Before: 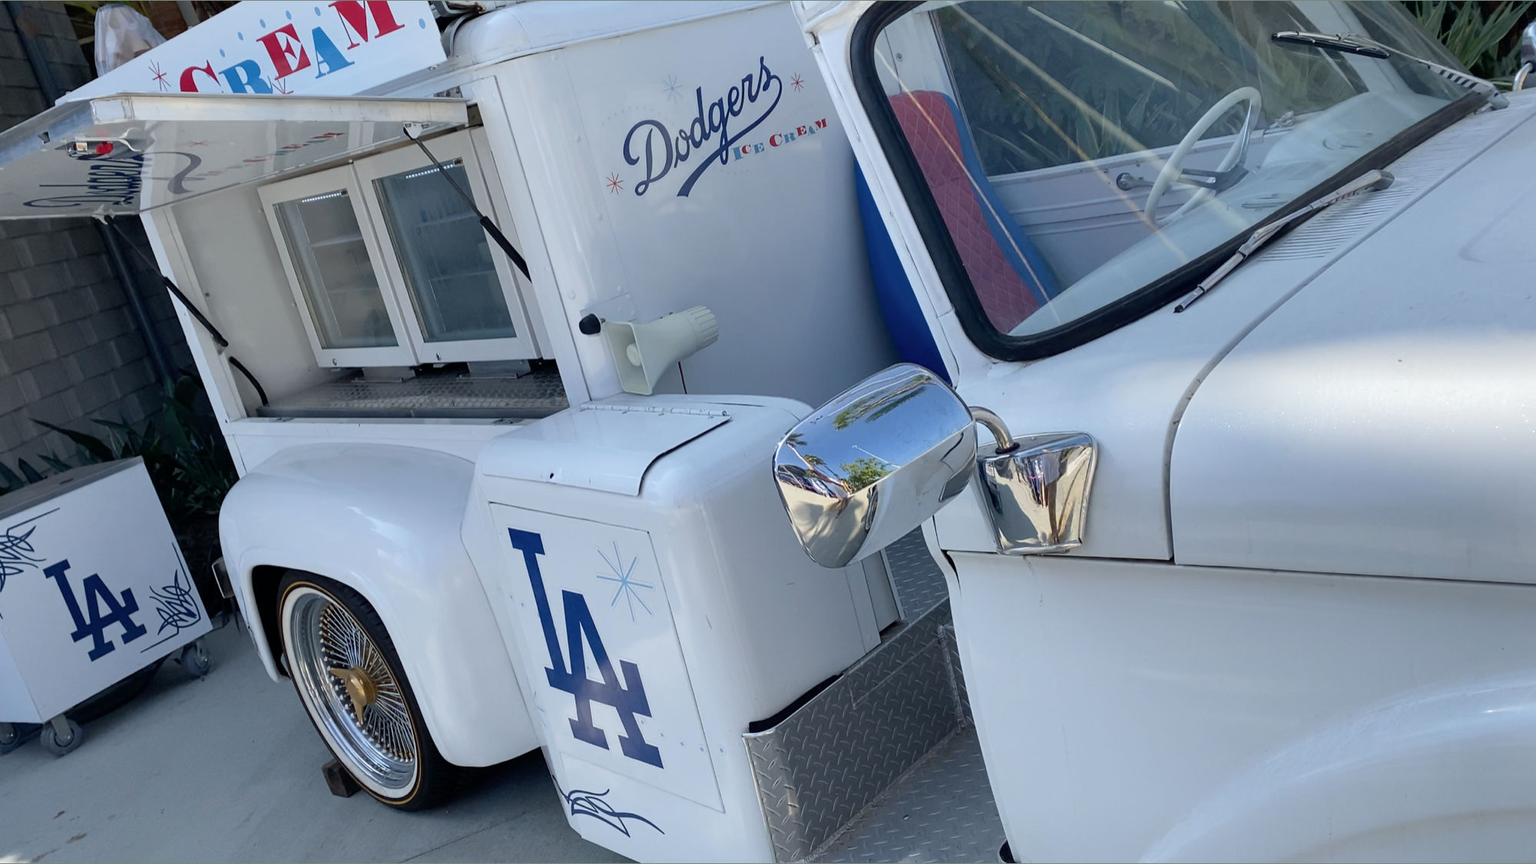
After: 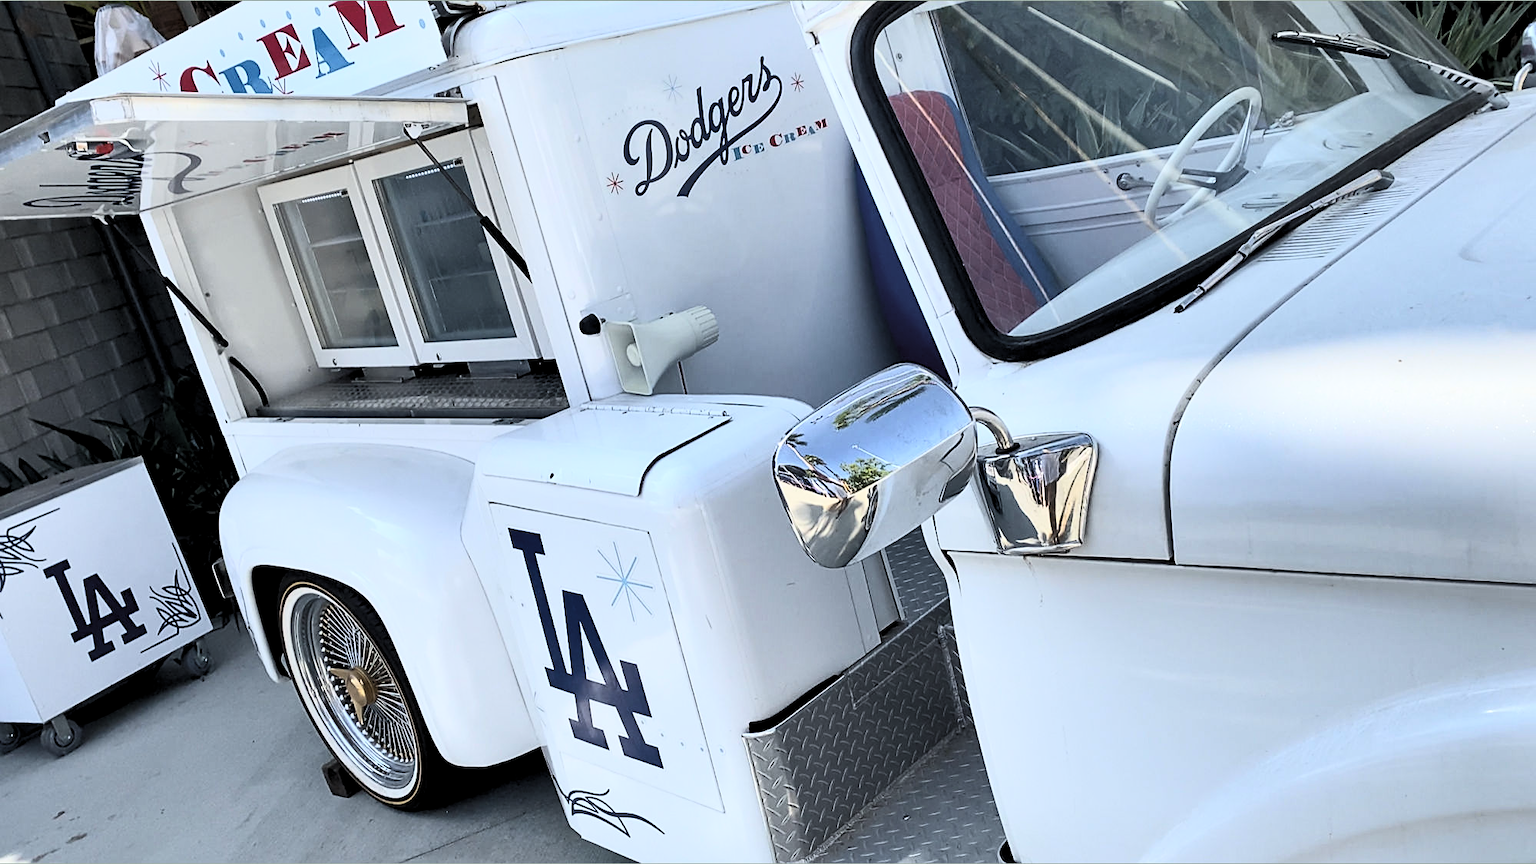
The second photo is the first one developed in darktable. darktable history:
sharpen: on, module defaults
levels: levels [0.116, 0.574, 1]
shadows and highlights: low approximation 0.01, soften with gaussian
contrast brightness saturation: contrast 0.394, brightness 0.543
